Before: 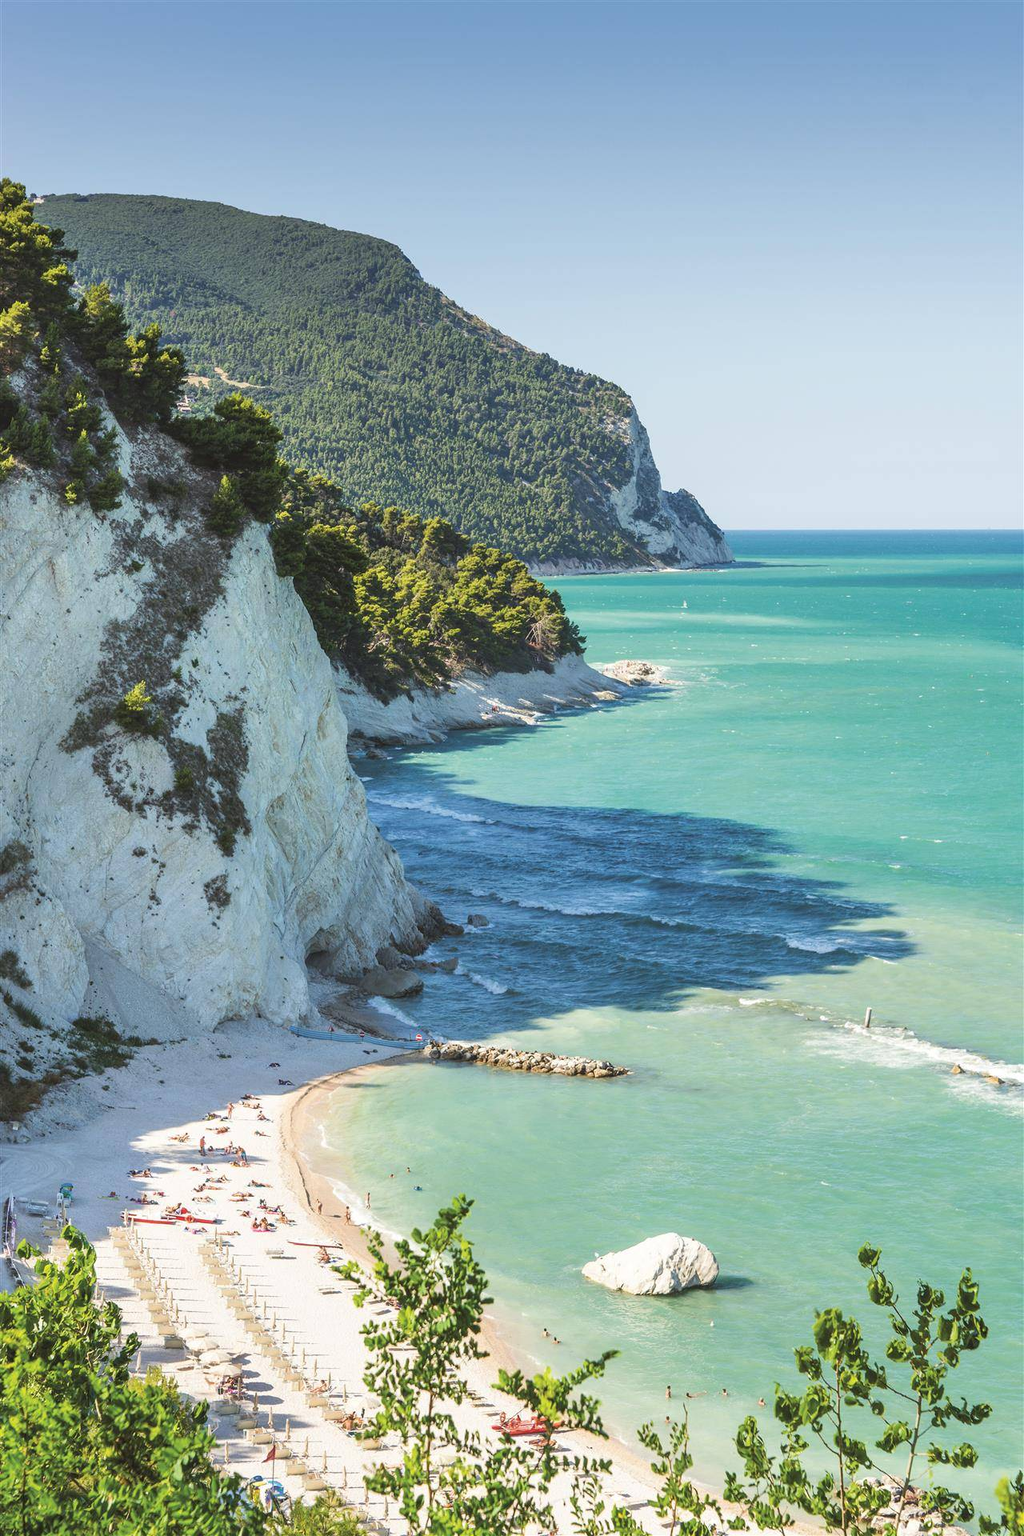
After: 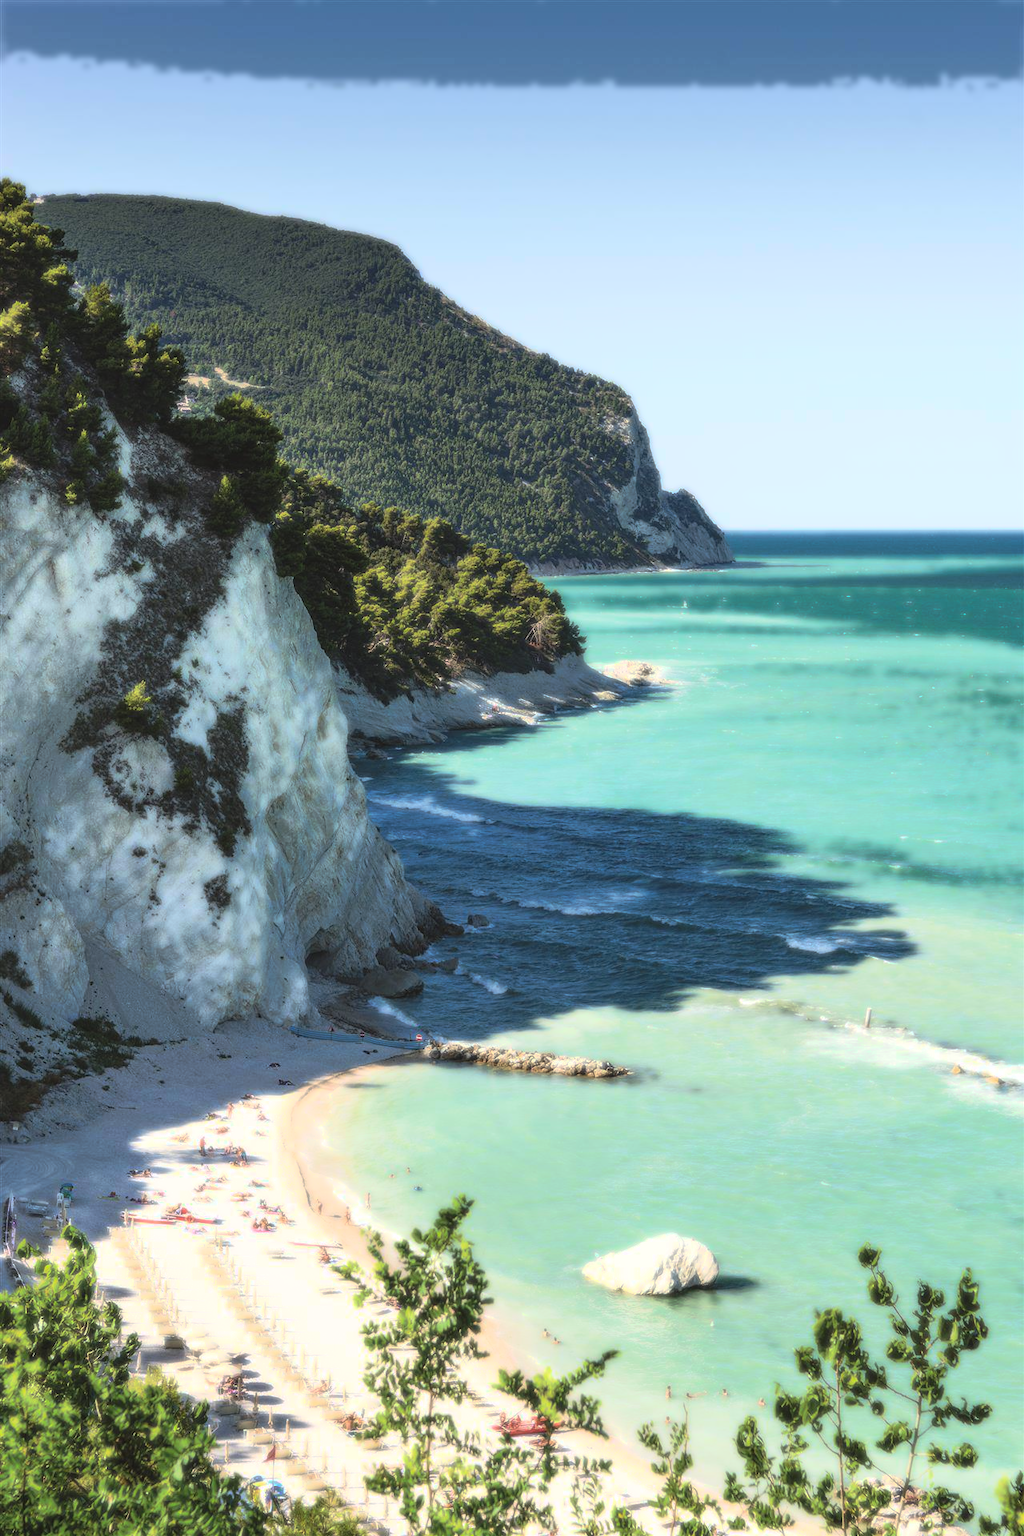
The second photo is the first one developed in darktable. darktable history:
bloom: size 0%, threshold 54.82%, strength 8.31%
tone curve: curves: ch0 [(0, 0) (0.003, 0.029) (0.011, 0.034) (0.025, 0.044) (0.044, 0.057) (0.069, 0.07) (0.1, 0.084) (0.136, 0.104) (0.177, 0.127) (0.224, 0.156) (0.277, 0.192) (0.335, 0.236) (0.399, 0.284) (0.468, 0.339) (0.543, 0.393) (0.623, 0.454) (0.709, 0.541) (0.801, 0.65) (0.898, 0.766) (1, 1)], preserve colors none
